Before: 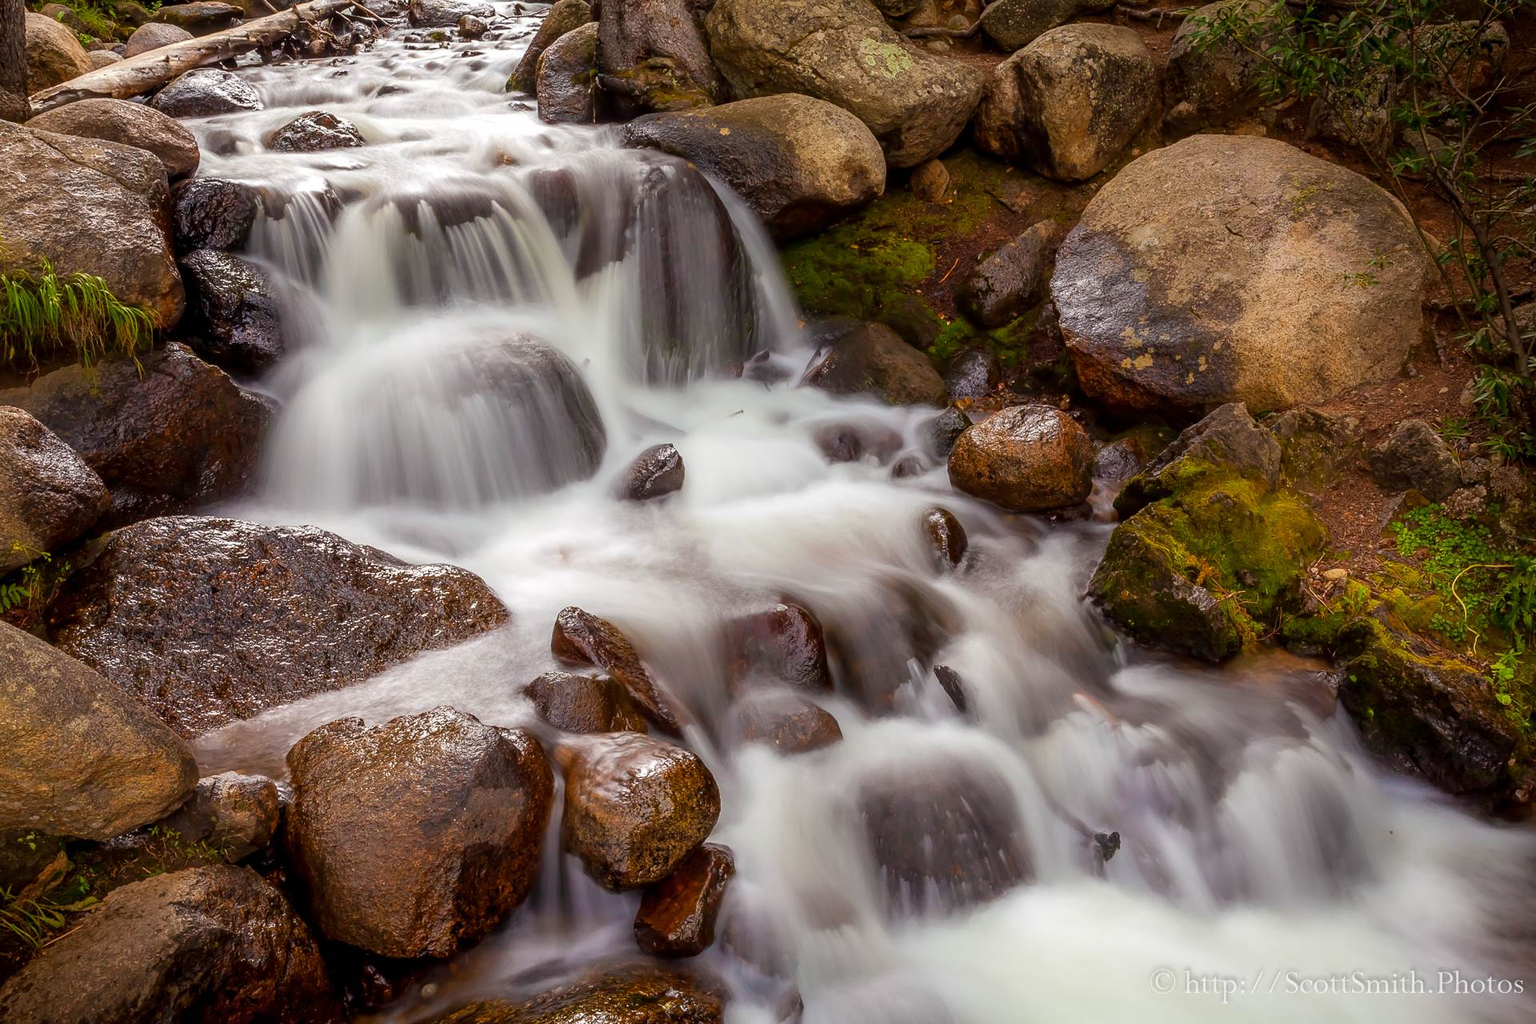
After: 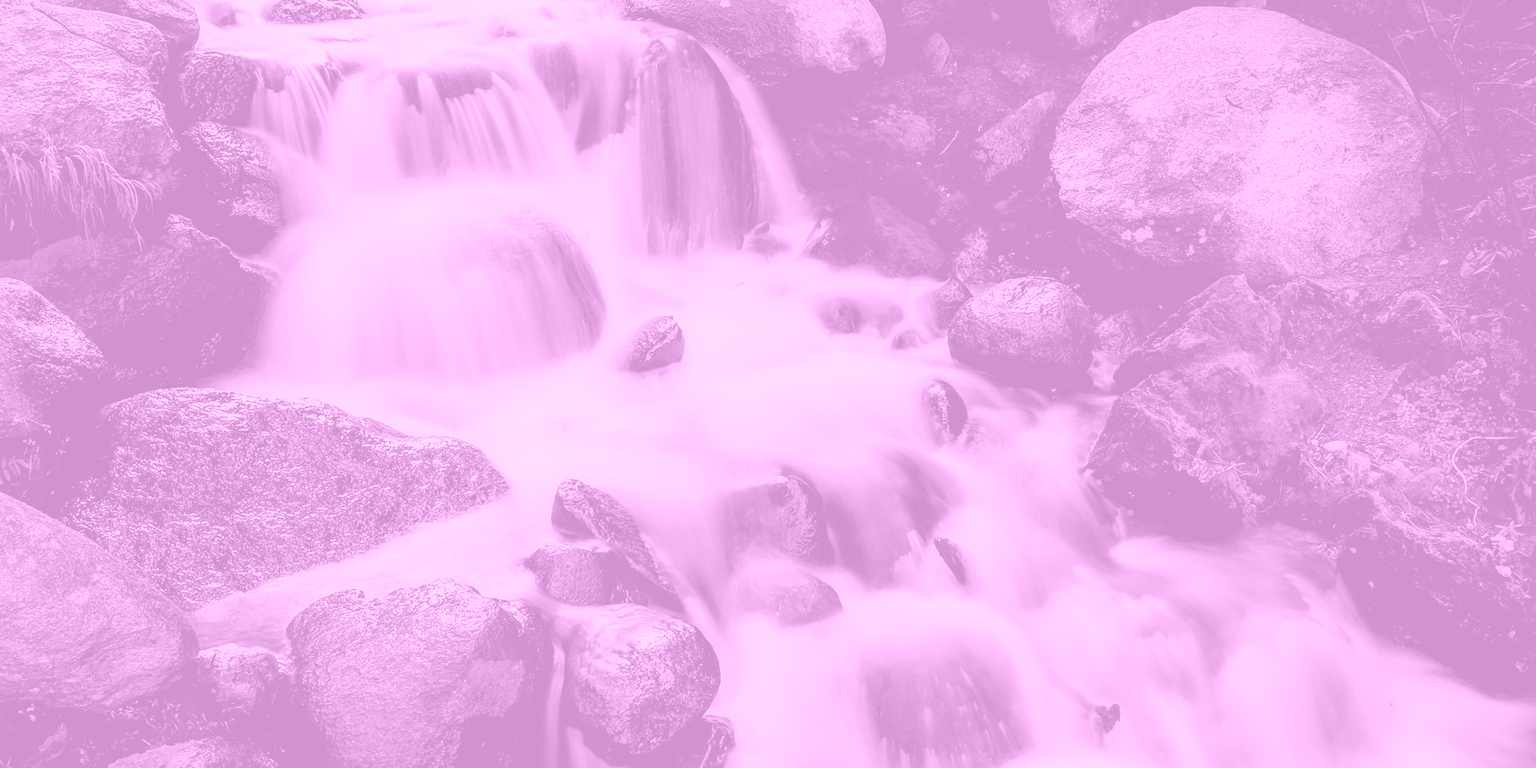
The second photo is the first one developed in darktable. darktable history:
colorize: hue 331.2°, saturation 75%, source mix 30.28%, lightness 70.52%, version 1
crop and rotate: top 12.5%, bottom 12.5%
filmic rgb: black relative exposure -5 EV, white relative exposure 3.5 EV, hardness 3.19, contrast 1.3, highlights saturation mix -50%
white balance: red 0.871, blue 1.249
color contrast: blue-yellow contrast 0.7
